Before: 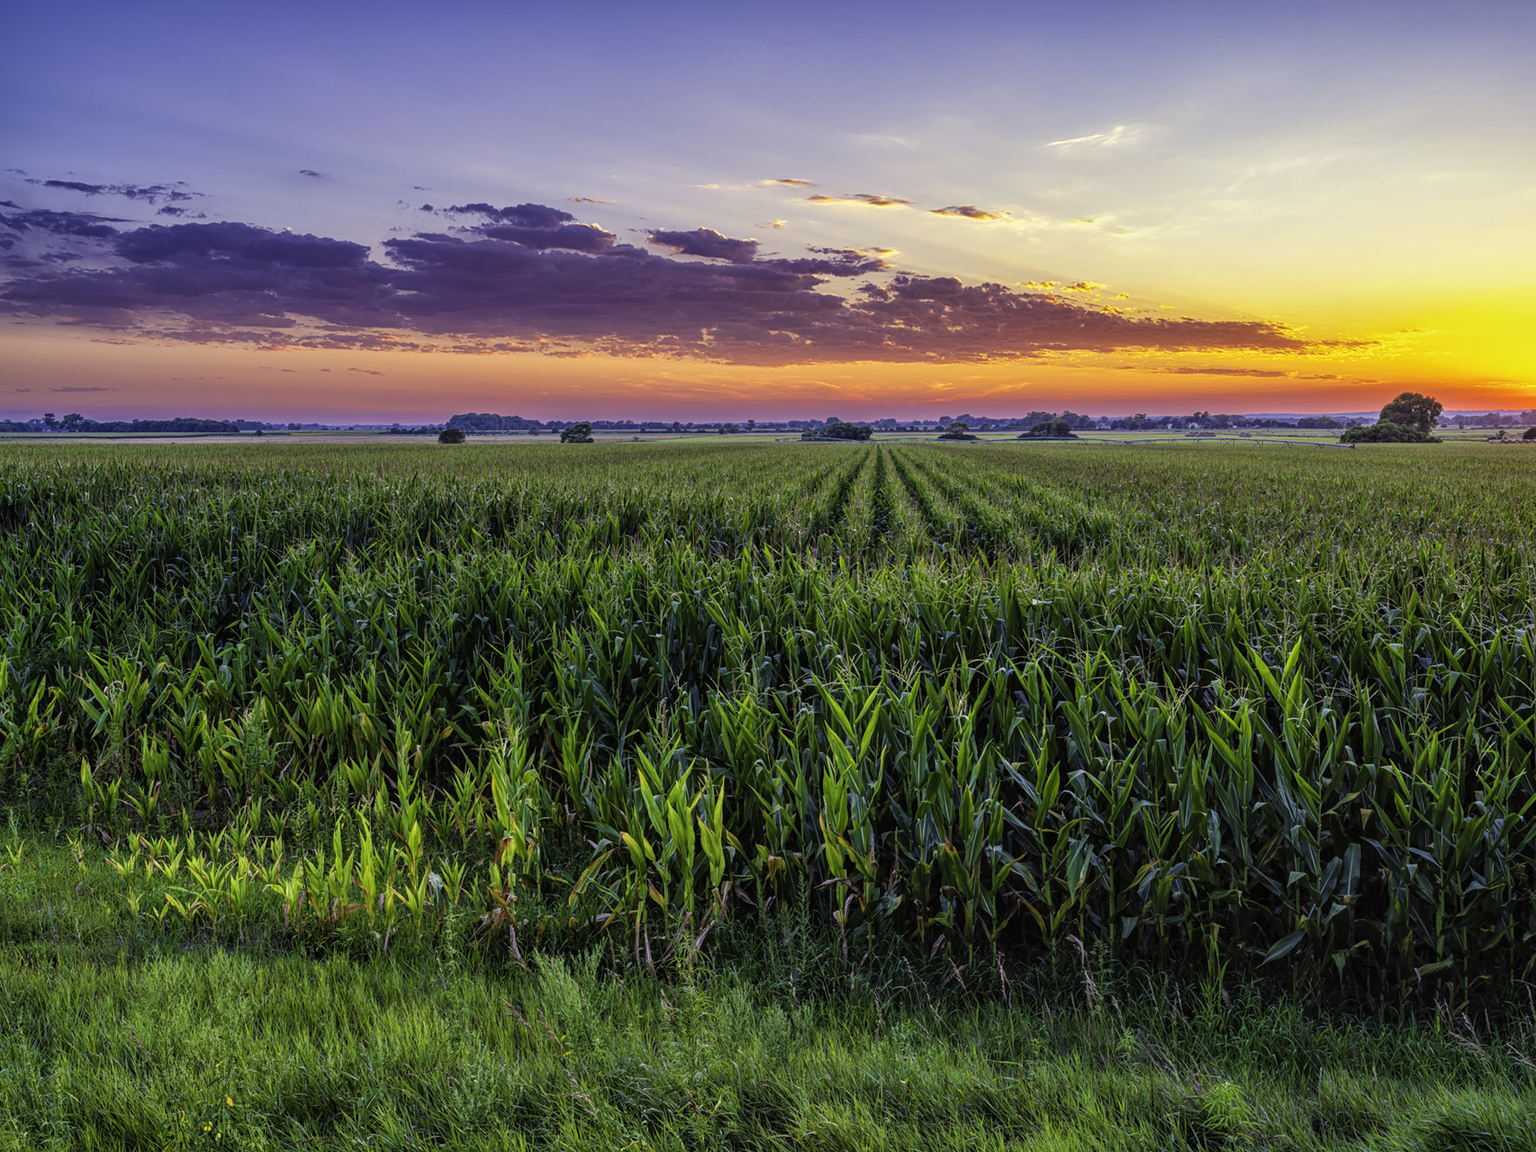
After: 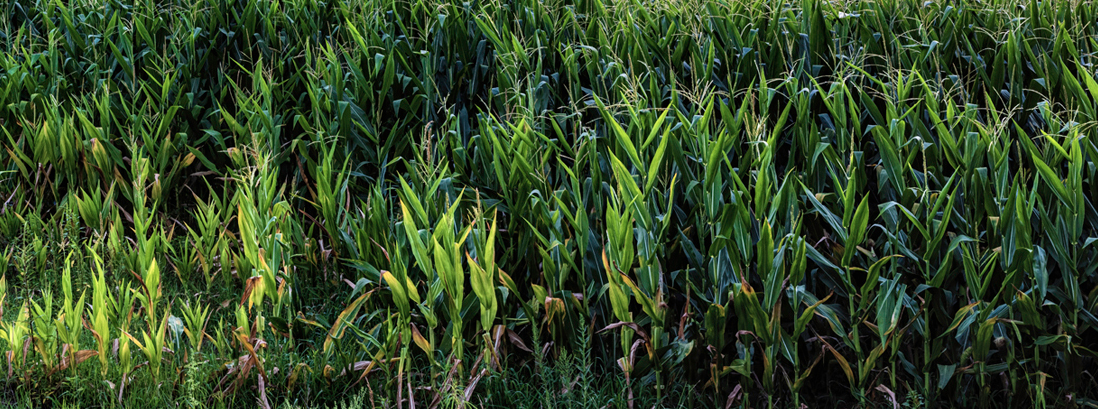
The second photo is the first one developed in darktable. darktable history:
crop: left 18.091%, top 51.13%, right 17.525%, bottom 16.85%
color balance: input saturation 80.07%
tone equalizer: -8 EV -0.417 EV, -7 EV -0.389 EV, -6 EV -0.333 EV, -5 EV -0.222 EV, -3 EV 0.222 EV, -2 EV 0.333 EV, -1 EV 0.389 EV, +0 EV 0.417 EV, edges refinement/feathering 500, mask exposure compensation -1.57 EV, preserve details no
